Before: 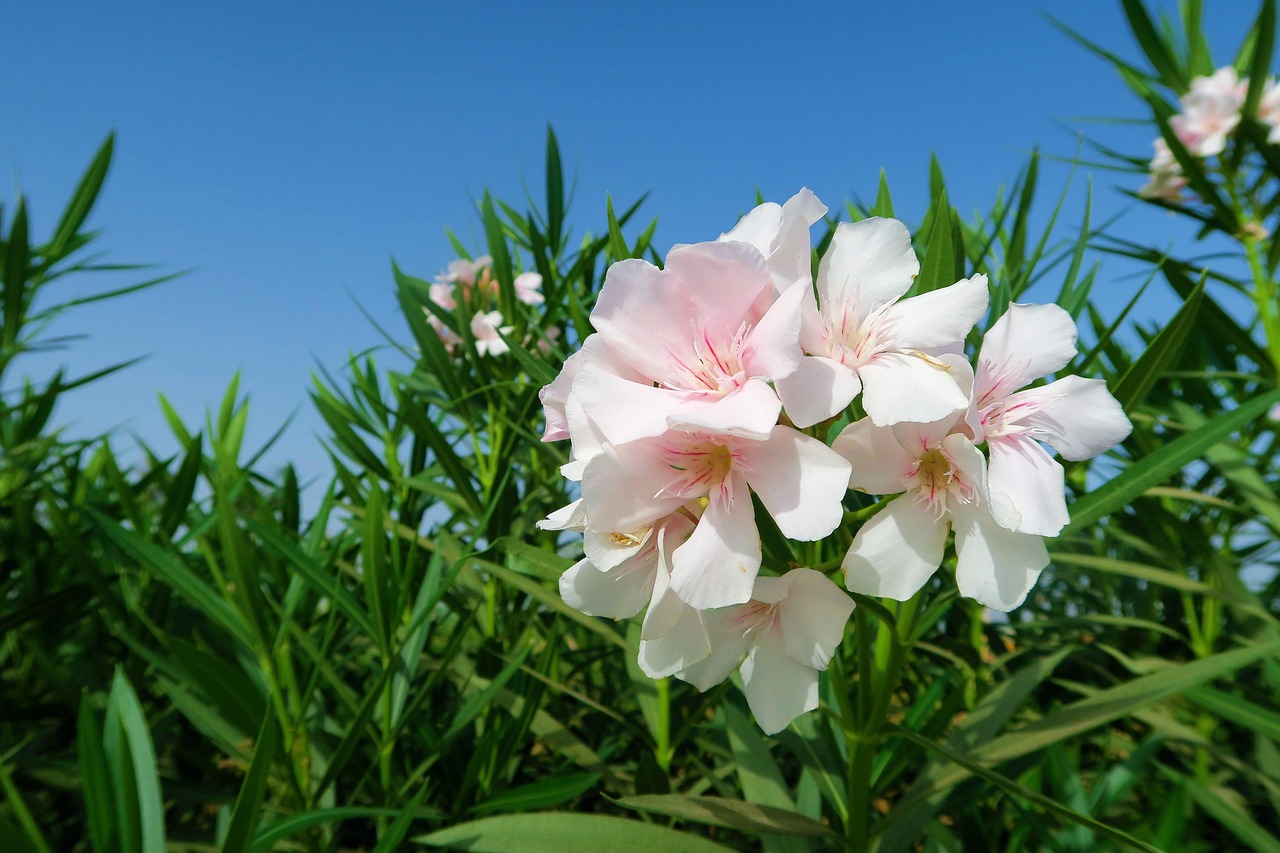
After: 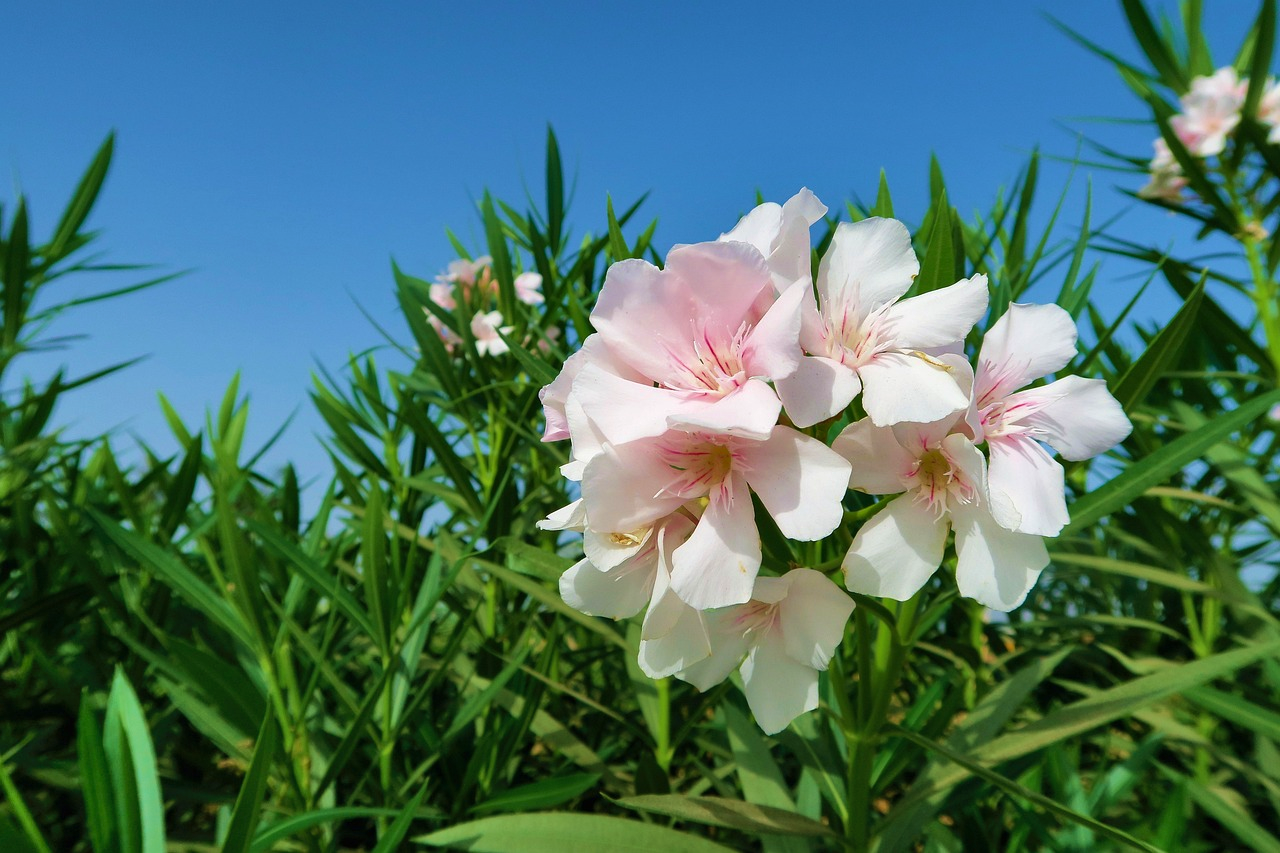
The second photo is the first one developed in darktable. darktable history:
velvia: on, module defaults
shadows and highlights: radius 100.41, shadows 50.55, highlights -64.36, highlights color adjustment 49.82%, soften with gaussian
